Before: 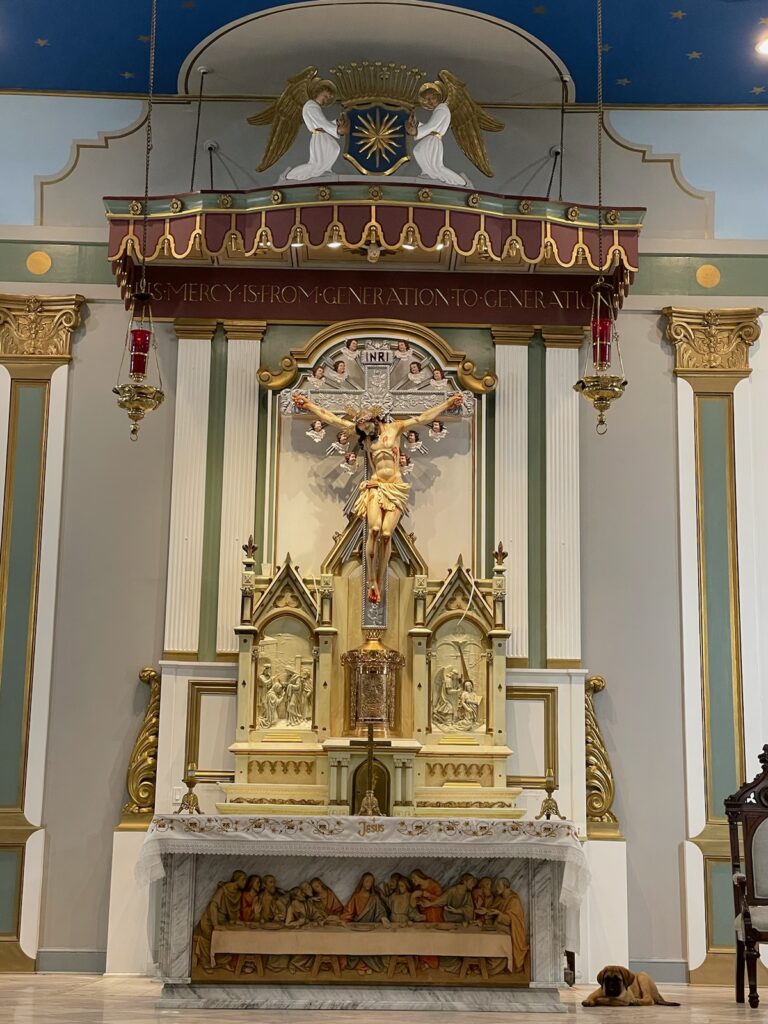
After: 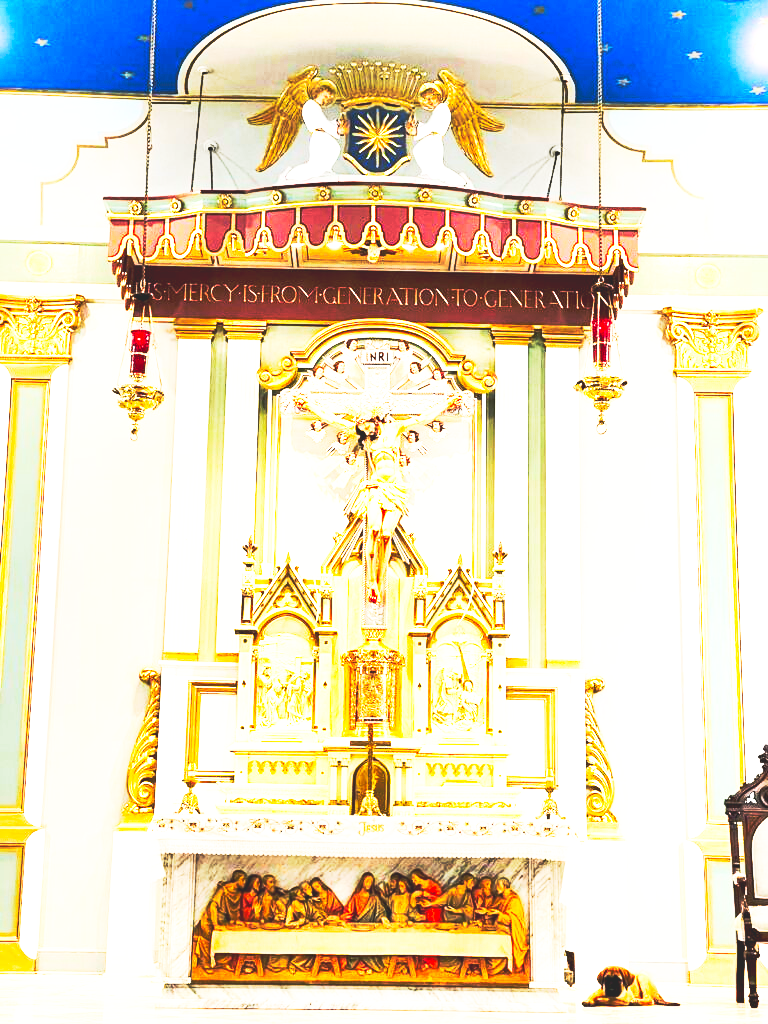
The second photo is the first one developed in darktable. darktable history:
contrast brightness saturation: contrast 0.201, brightness 0.166, saturation 0.229
exposure: black level correction 0, exposure 1.463 EV, compensate exposure bias true, compensate highlight preservation false
base curve: curves: ch0 [(0, 0.015) (0.085, 0.116) (0.134, 0.298) (0.19, 0.545) (0.296, 0.764) (0.599, 0.982) (1, 1)], preserve colors none
